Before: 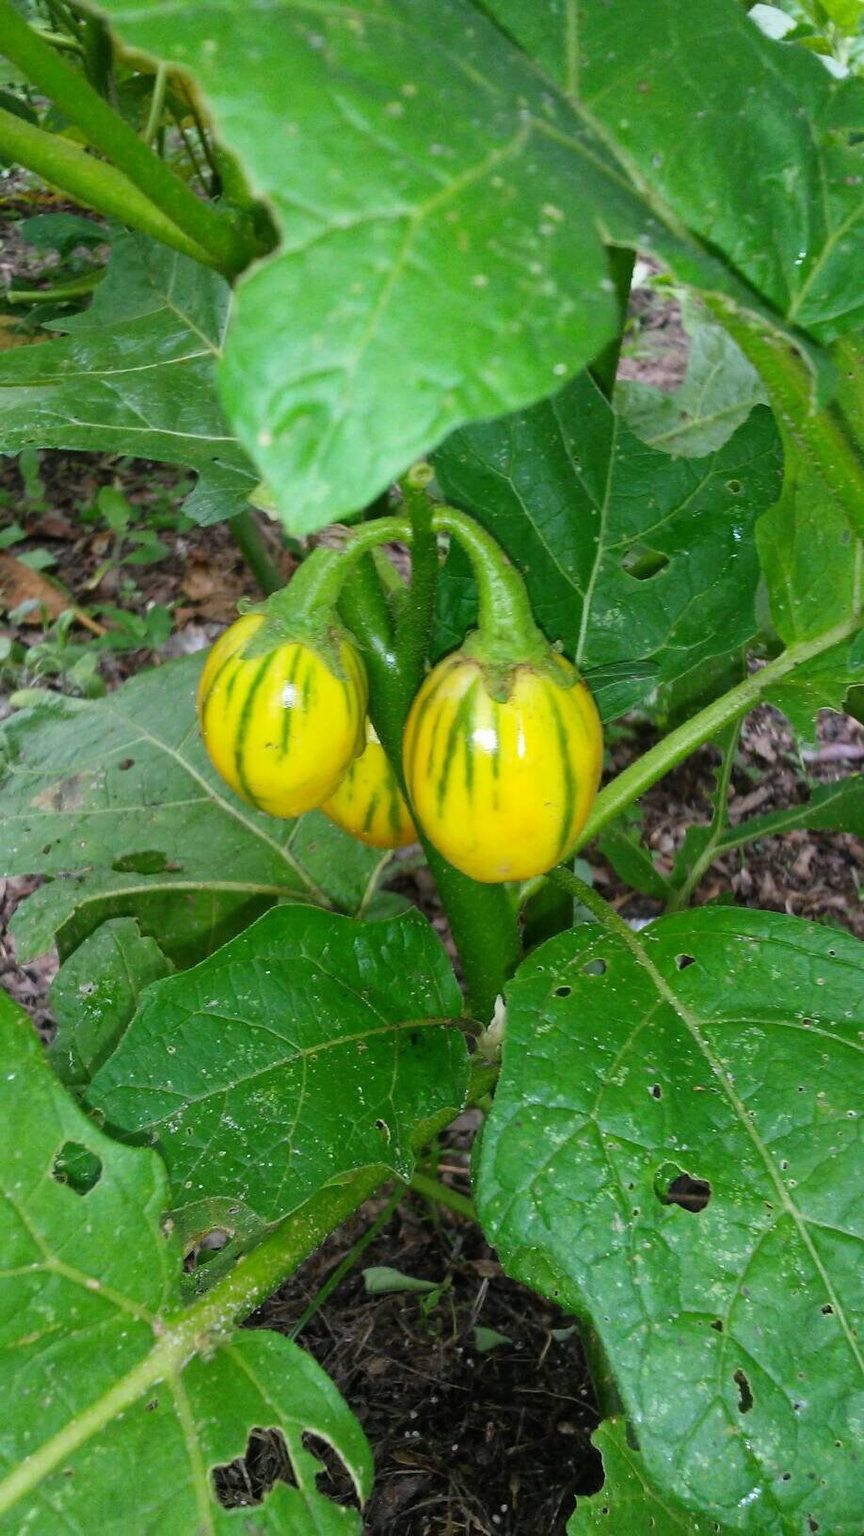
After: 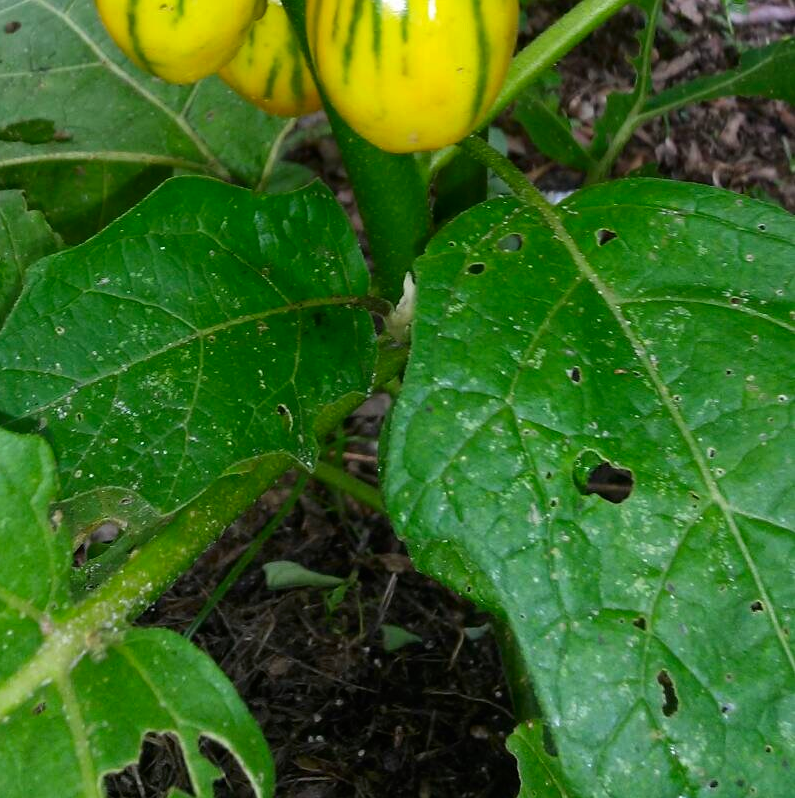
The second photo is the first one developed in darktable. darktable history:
crop and rotate: left 13.306%, top 48.129%, bottom 2.928%
contrast brightness saturation: brightness -0.09
